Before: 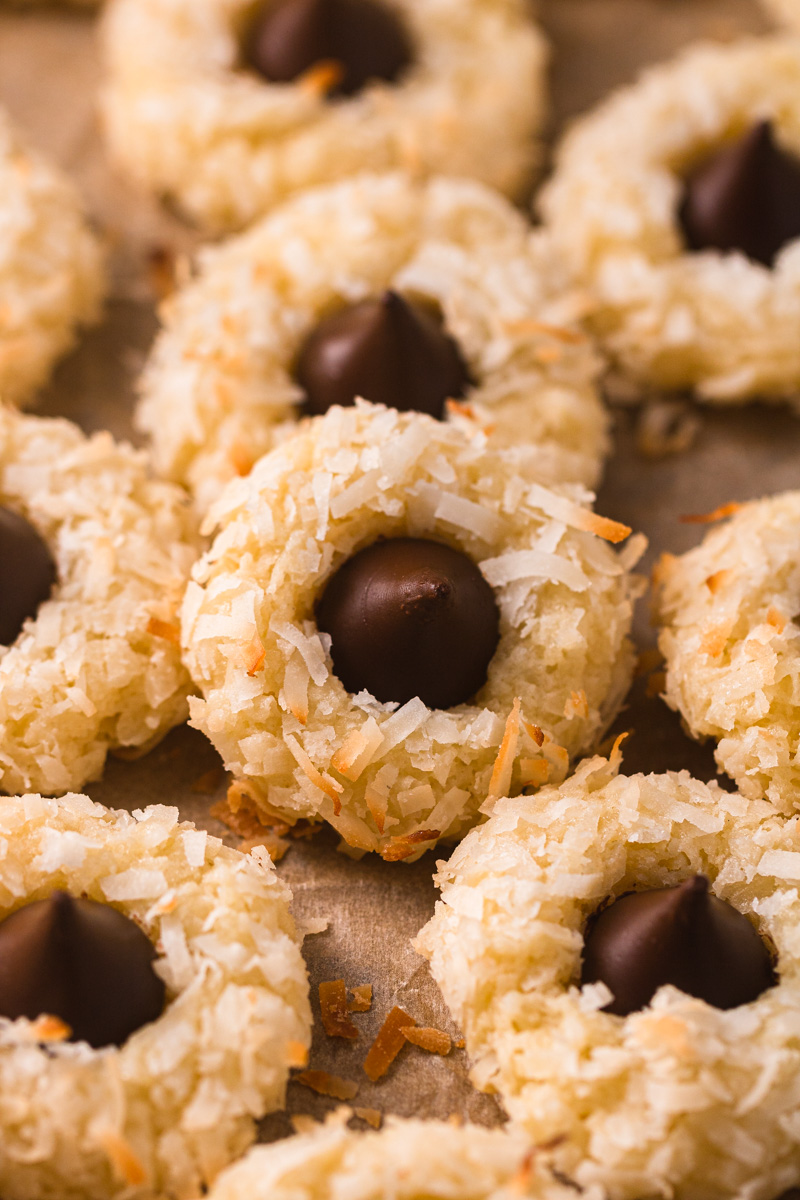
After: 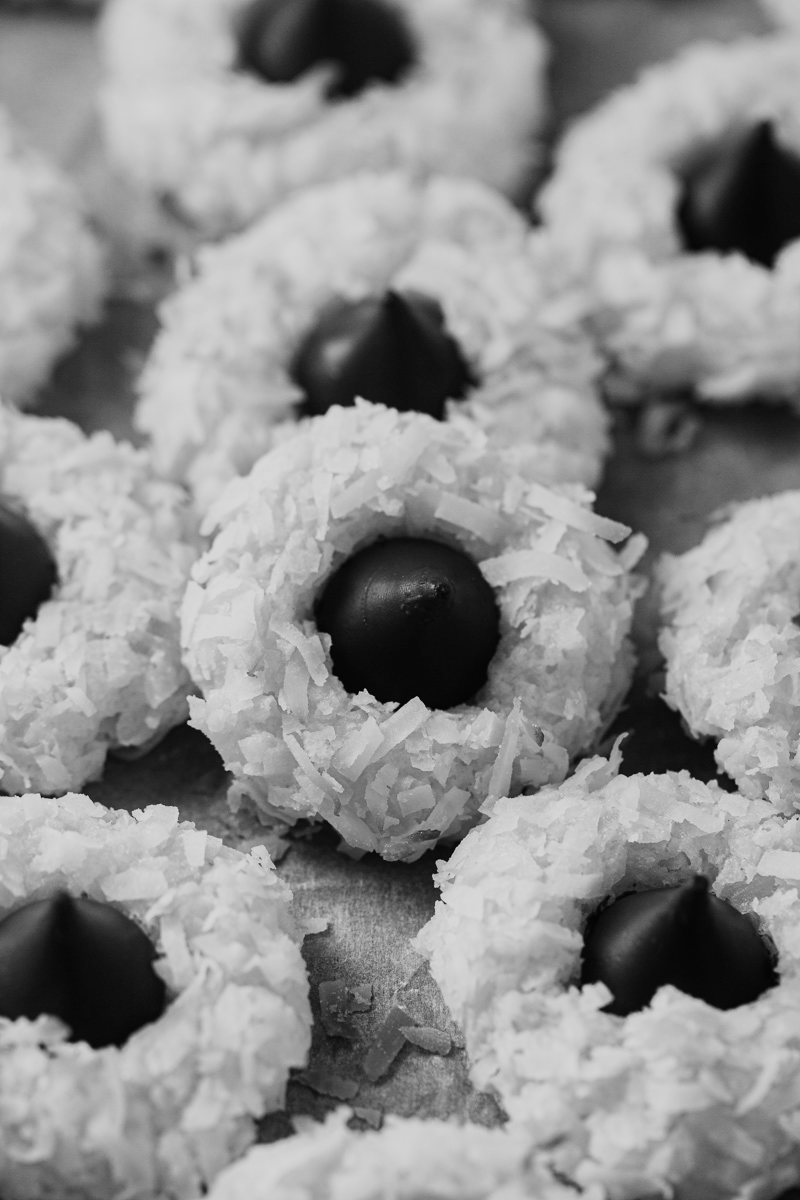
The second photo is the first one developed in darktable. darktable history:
white balance: red 0.926, green 1.003, blue 1.133
monochrome: a 32, b 64, size 2.3, highlights 1
sigmoid: on, module defaults
